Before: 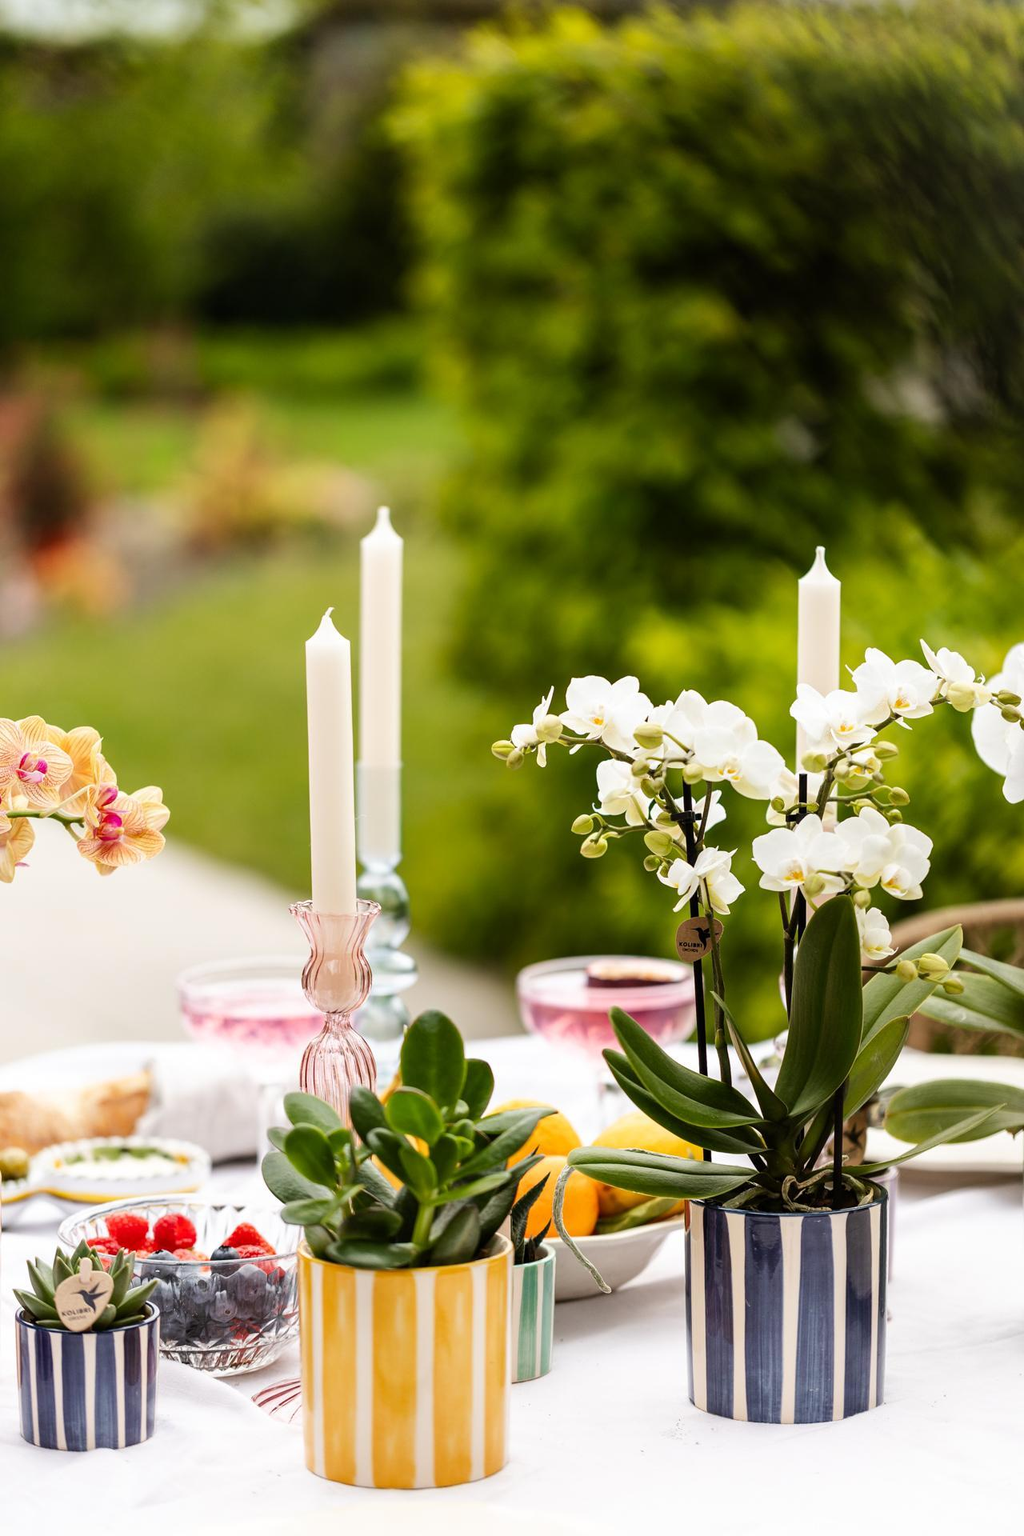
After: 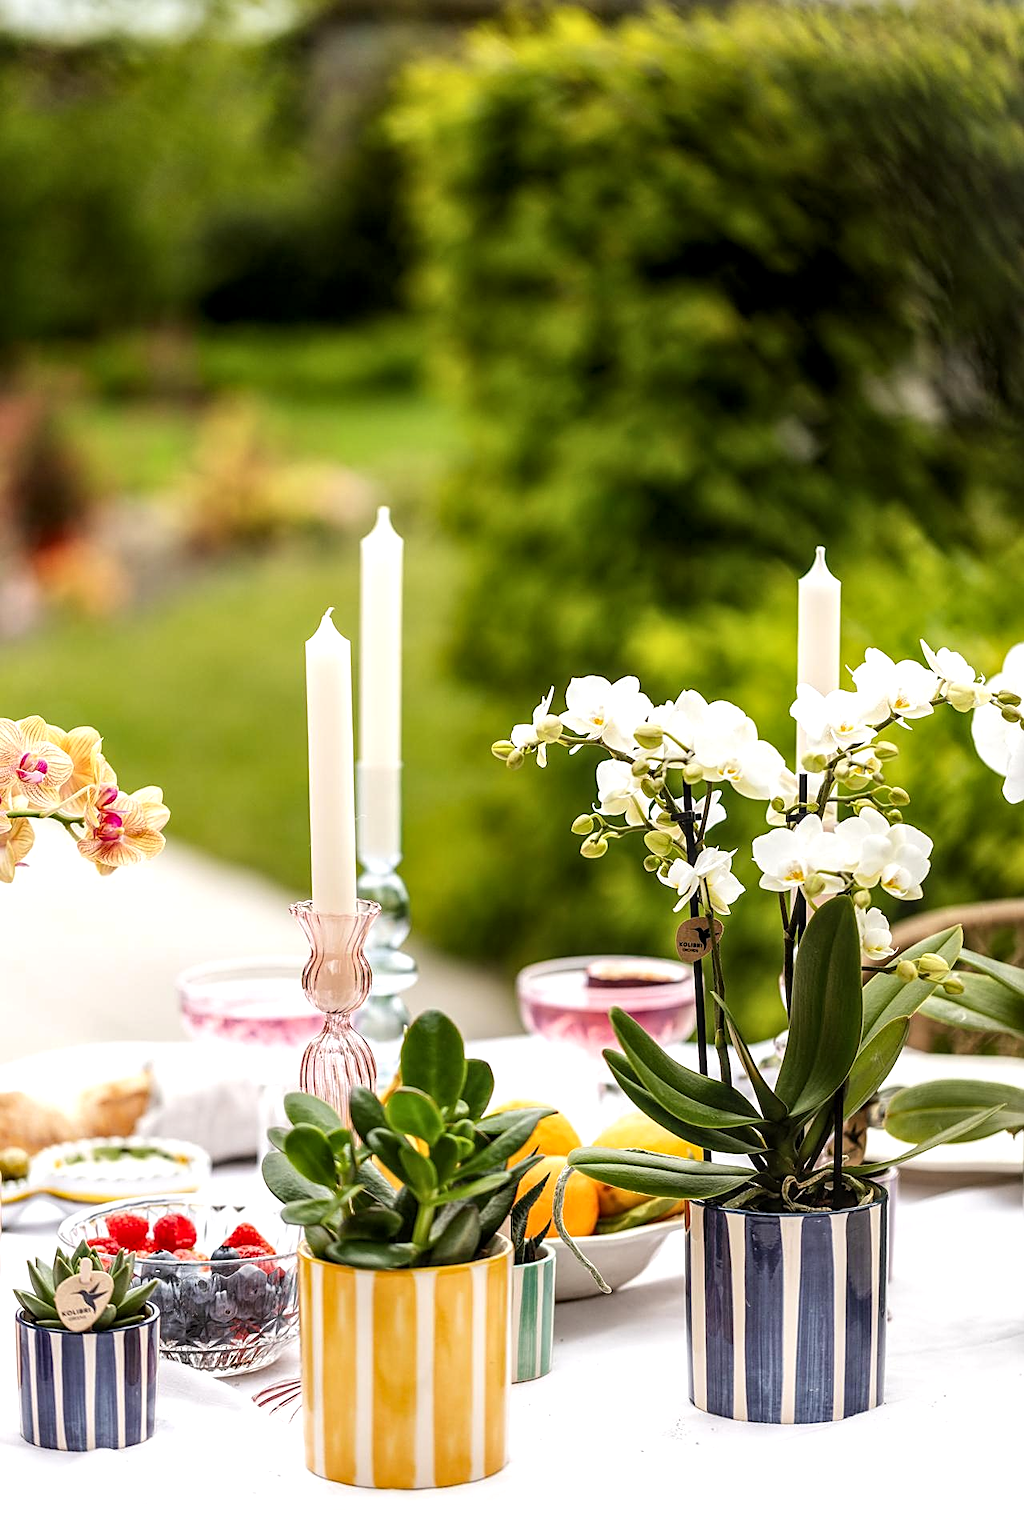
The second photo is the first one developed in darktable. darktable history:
local contrast: detail 130%
exposure: exposure 0.202 EV, compensate highlight preservation false
sharpen: on, module defaults
